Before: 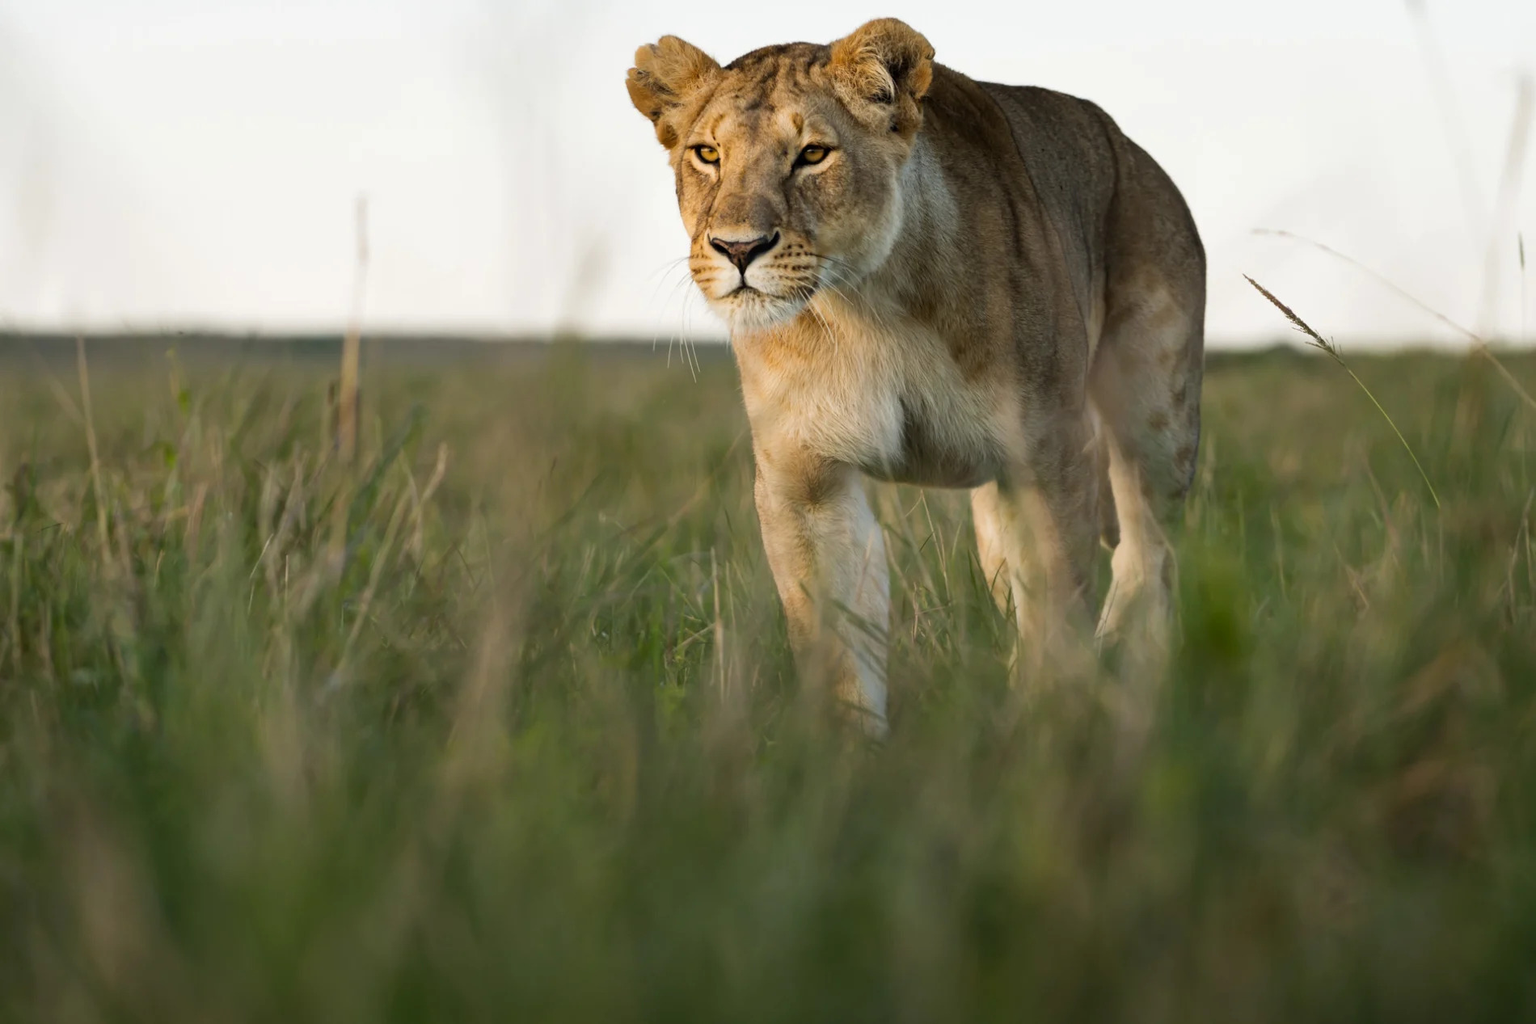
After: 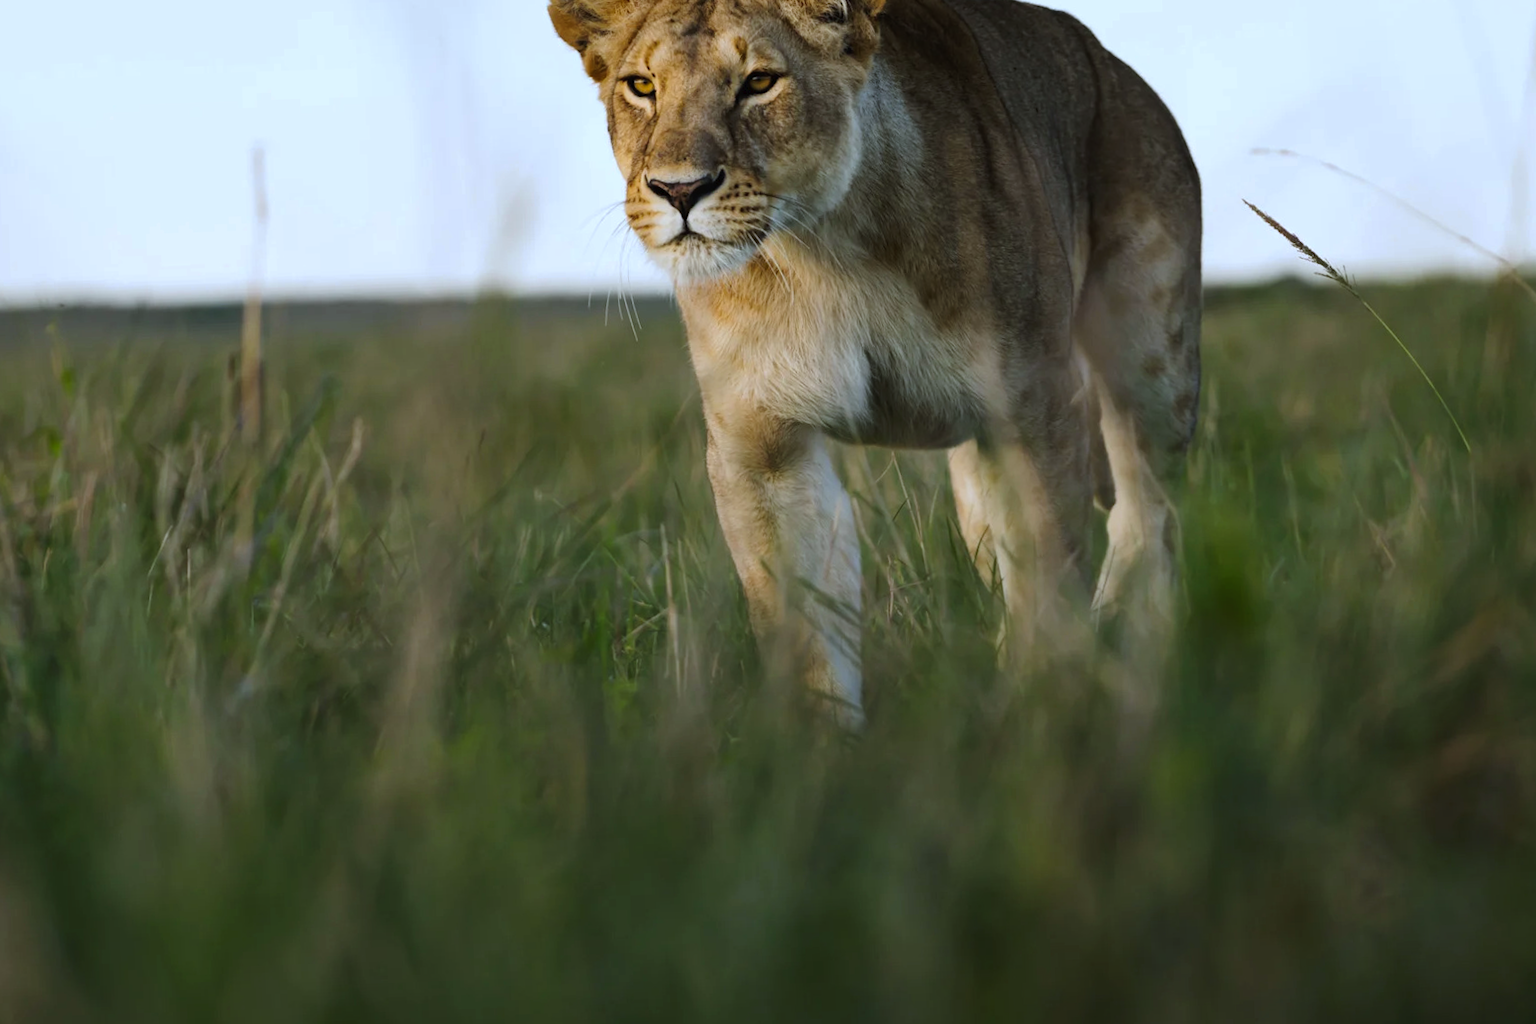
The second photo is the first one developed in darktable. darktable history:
white balance: red 0.931, blue 1.11
crop and rotate: angle 1.96°, left 5.673%, top 5.673%
tone curve: curves: ch0 [(0, 0) (0.003, 0.019) (0.011, 0.022) (0.025, 0.027) (0.044, 0.037) (0.069, 0.049) (0.1, 0.066) (0.136, 0.091) (0.177, 0.125) (0.224, 0.159) (0.277, 0.206) (0.335, 0.266) (0.399, 0.332) (0.468, 0.411) (0.543, 0.492) (0.623, 0.577) (0.709, 0.668) (0.801, 0.767) (0.898, 0.869) (1, 1)], preserve colors none
